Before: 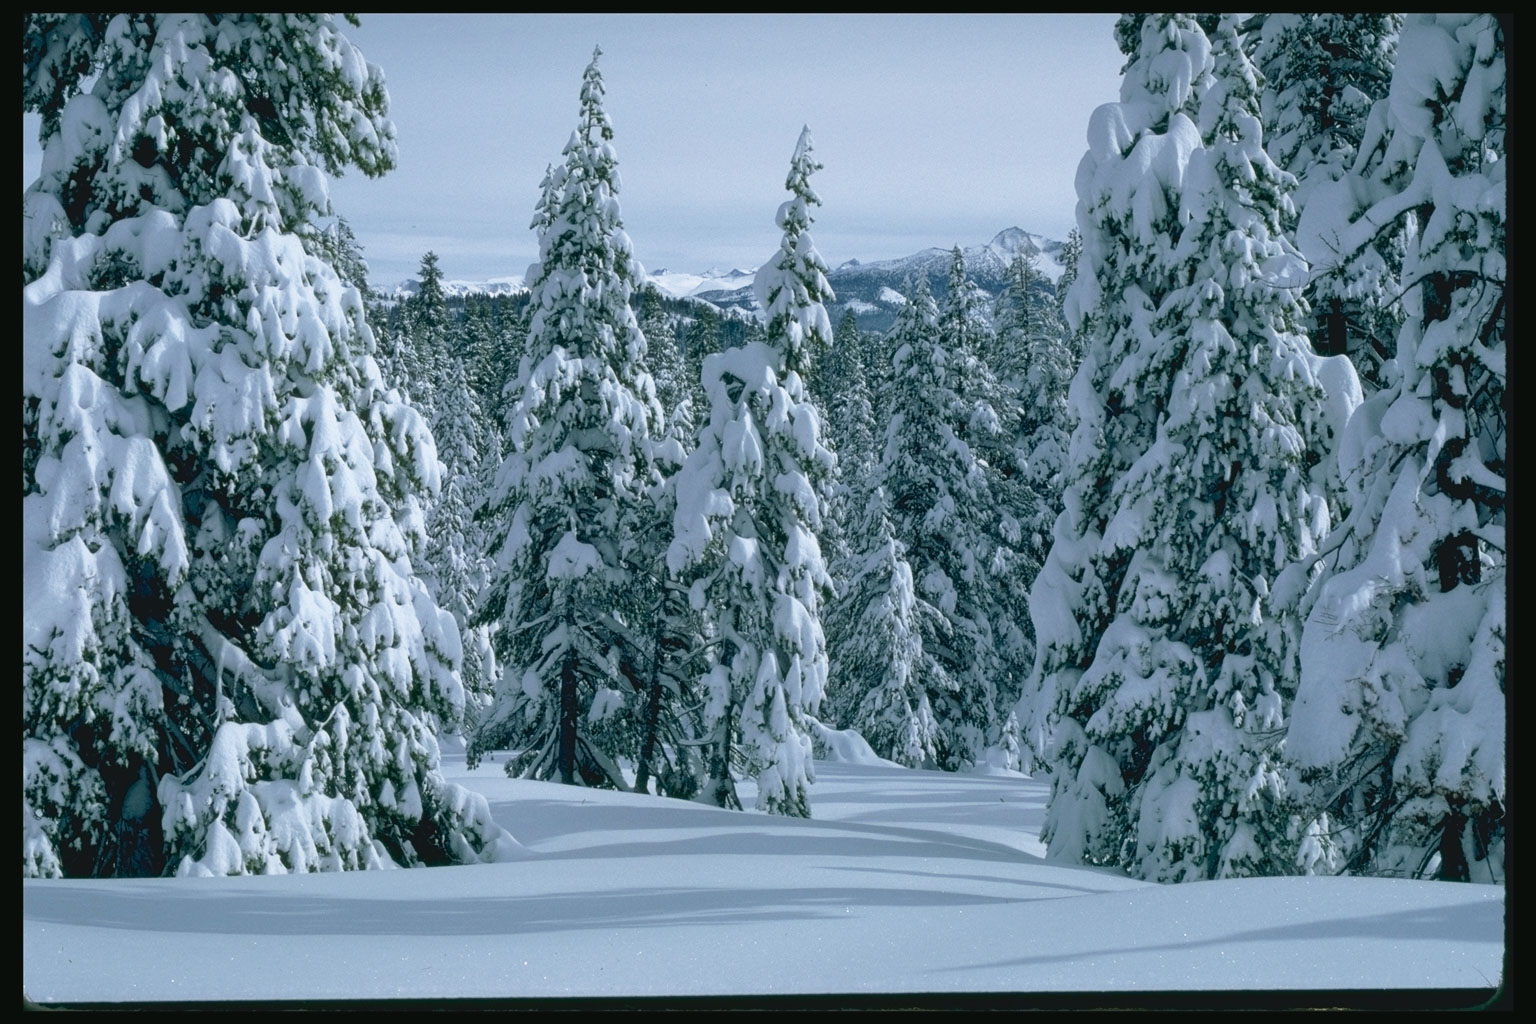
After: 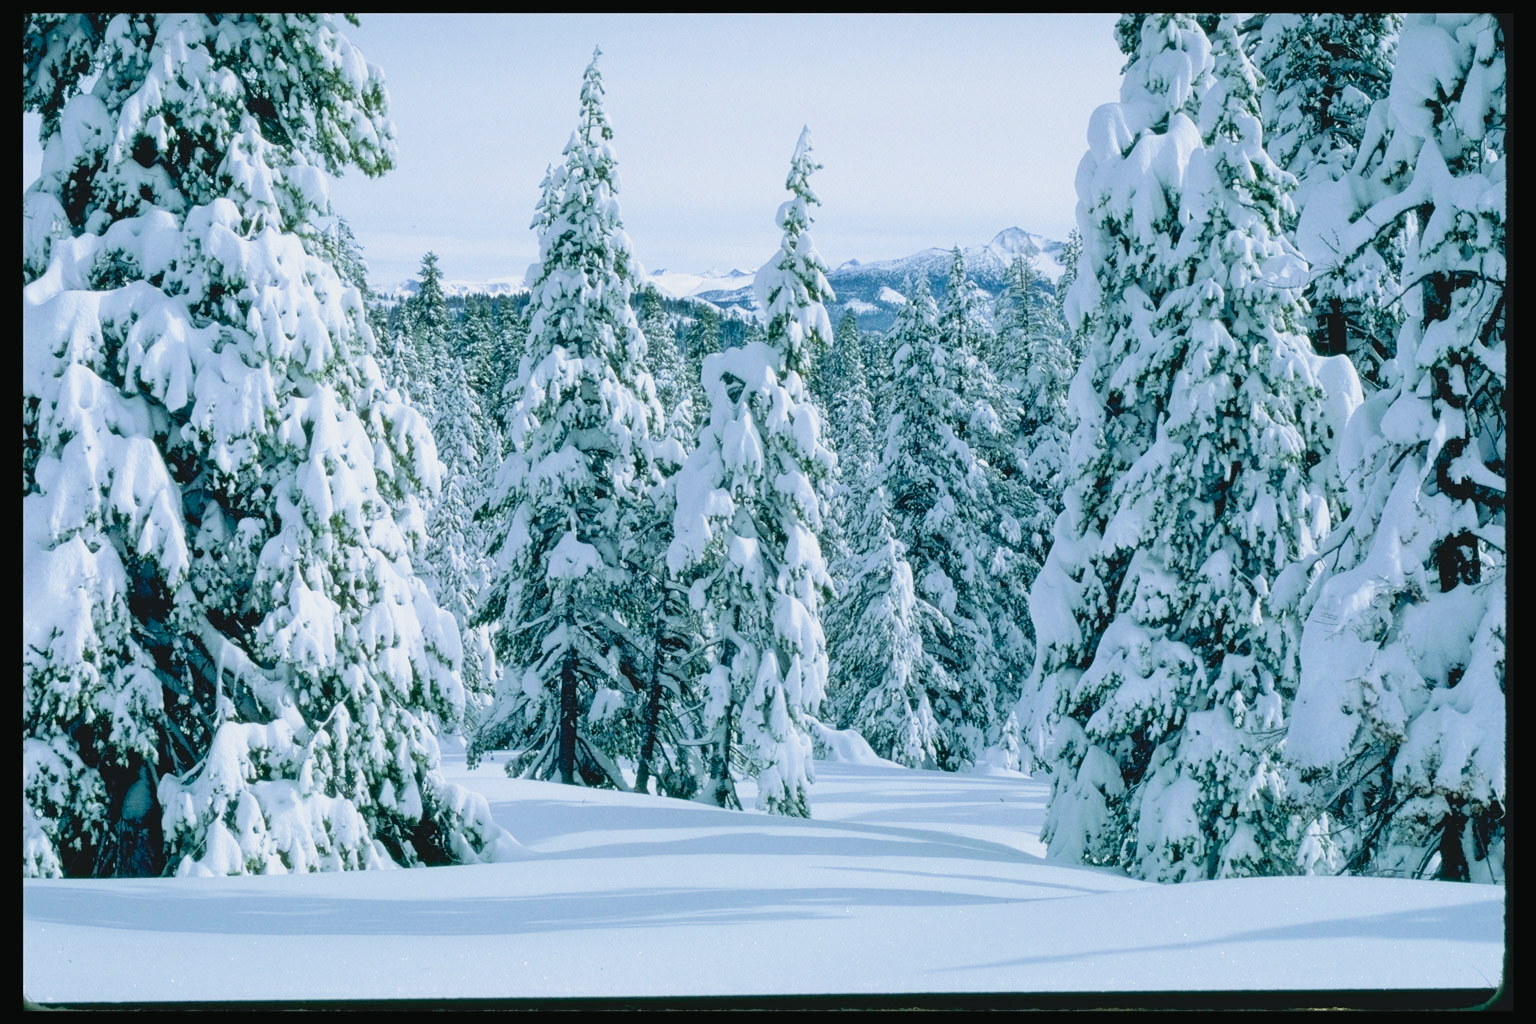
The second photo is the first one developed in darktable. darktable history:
color correction: highlights b* 0.058, saturation 0.977
exposure: black level correction 0, exposure 1.199 EV, compensate highlight preservation false
filmic rgb: black relative exposure -7.74 EV, white relative exposure 4.43 EV, threshold 5.95 EV, hardness 3.76, latitude 37.82%, contrast 0.979, highlights saturation mix 8.58%, shadows ↔ highlights balance 4.01%, color science v5 (2021), contrast in shadows safe, contrast in highlights safe, enable highlight reconstruction true
